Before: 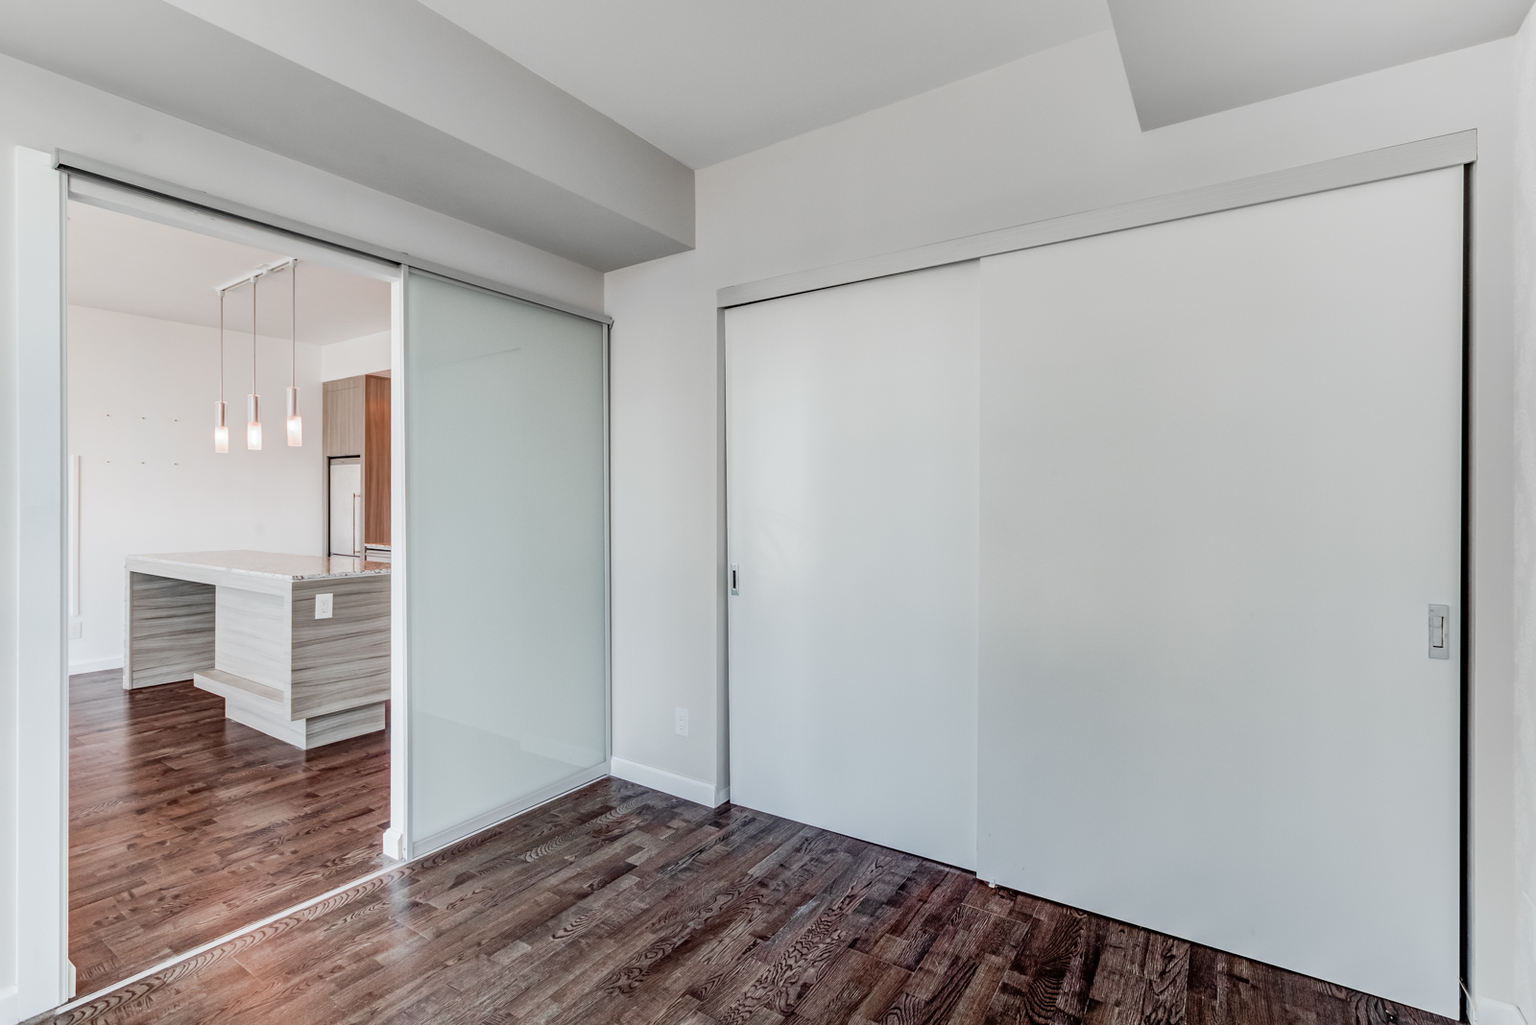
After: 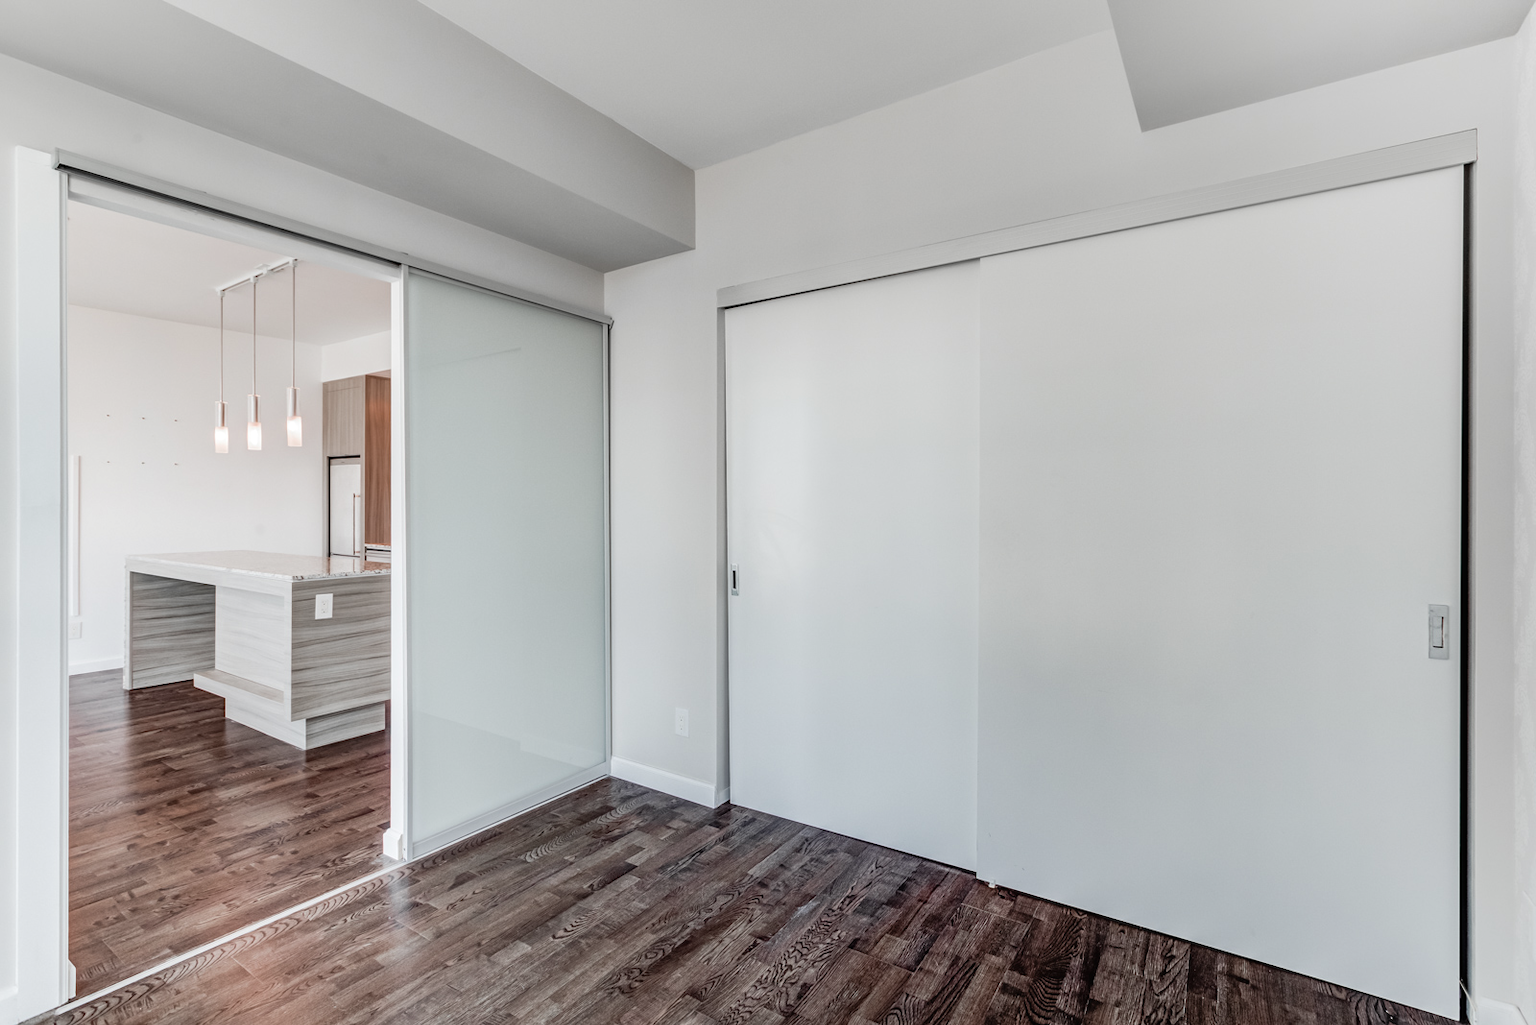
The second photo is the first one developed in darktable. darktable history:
color correction: highlights b* 0.067, saturation 0.813
exposure: black level correction -0.001, exposure 0.08 EV, compensate highlight preservation false
